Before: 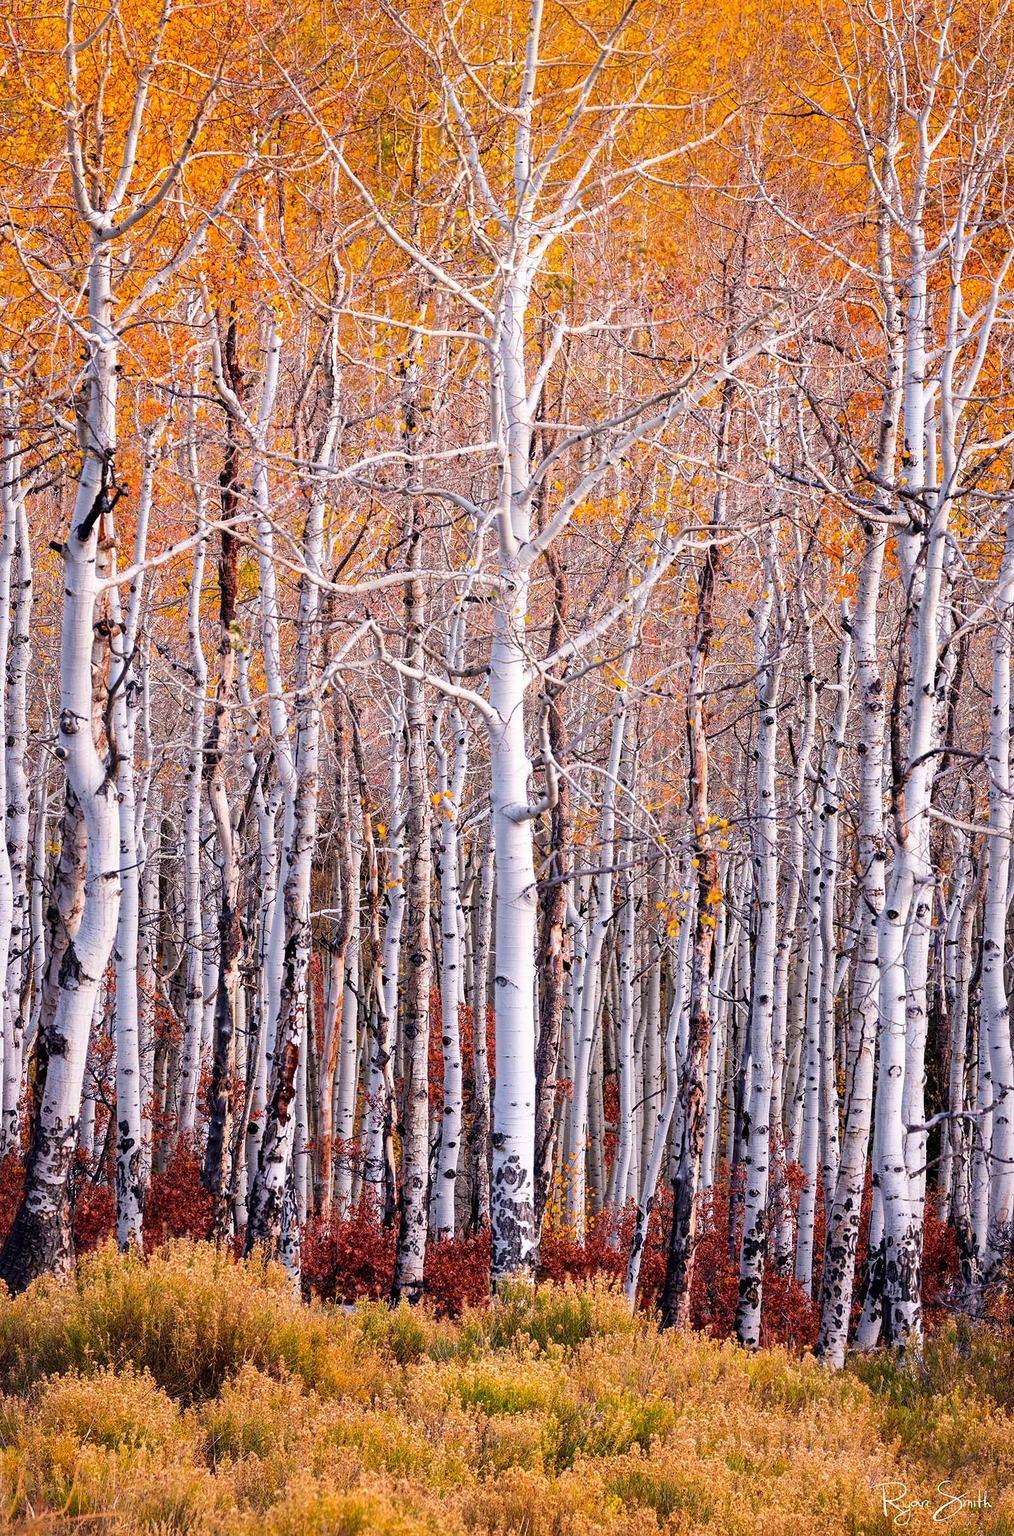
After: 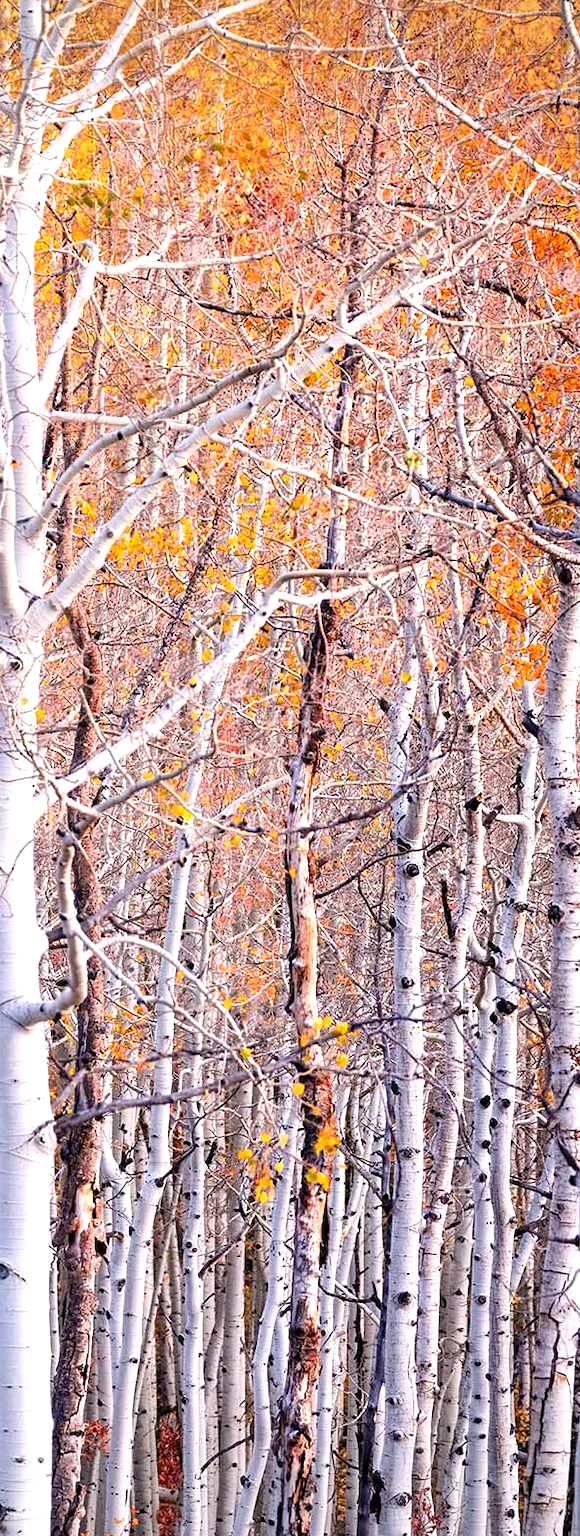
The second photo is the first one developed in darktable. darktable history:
crop and rotate: left 49.55%, top 10.097%, right 13.178%, bottom 24.83%
vignetting: fall-off radius 60.79%
exposure: black level correction 0.001, exposure 0.499 EV, compensate highlight preservation false
